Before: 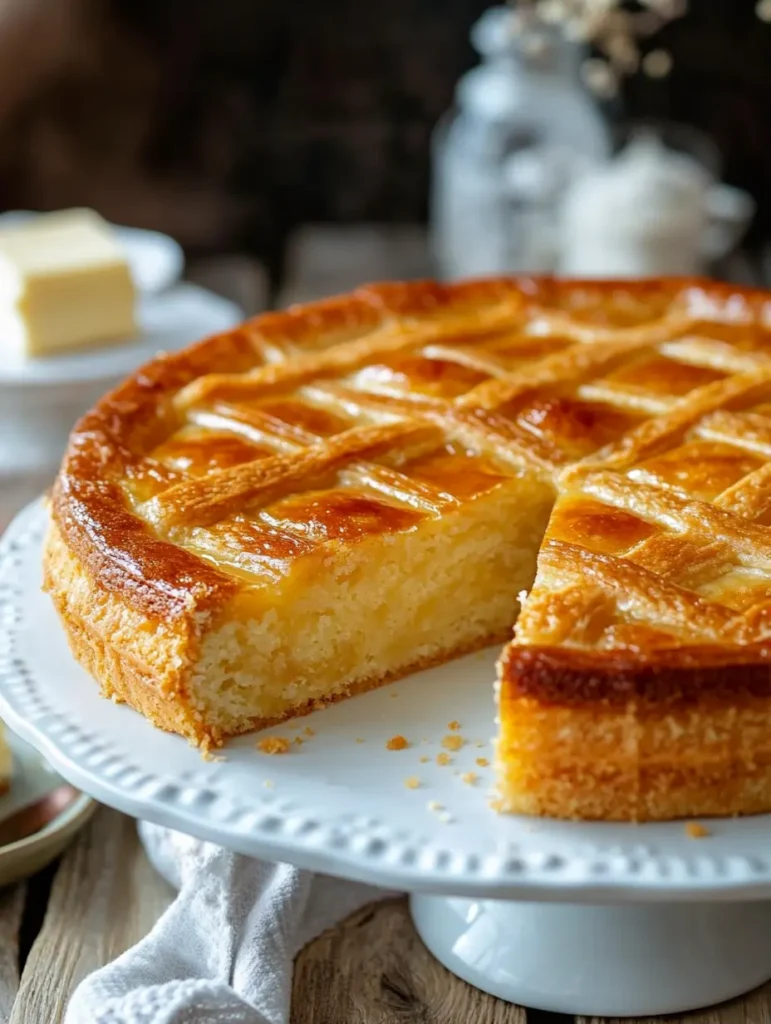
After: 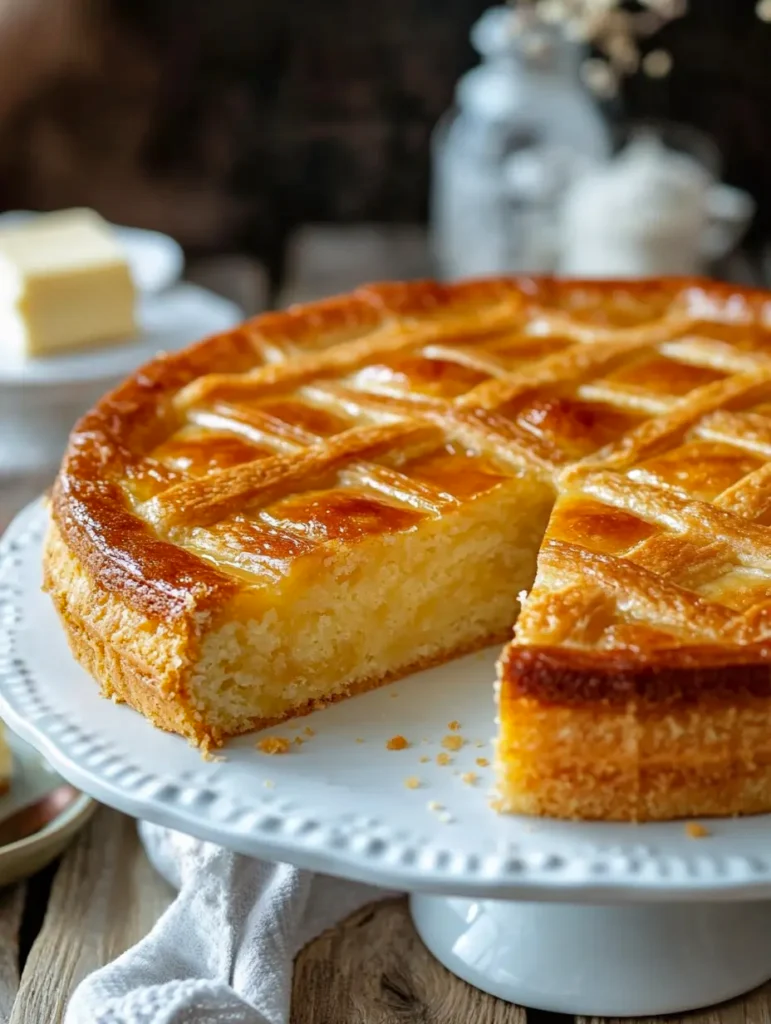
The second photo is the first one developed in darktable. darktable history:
shadows and highlights: shadows color adjustment 97.99%, highlights color adjustment 59.09%, low approximation 0.01, soften with gaussian
